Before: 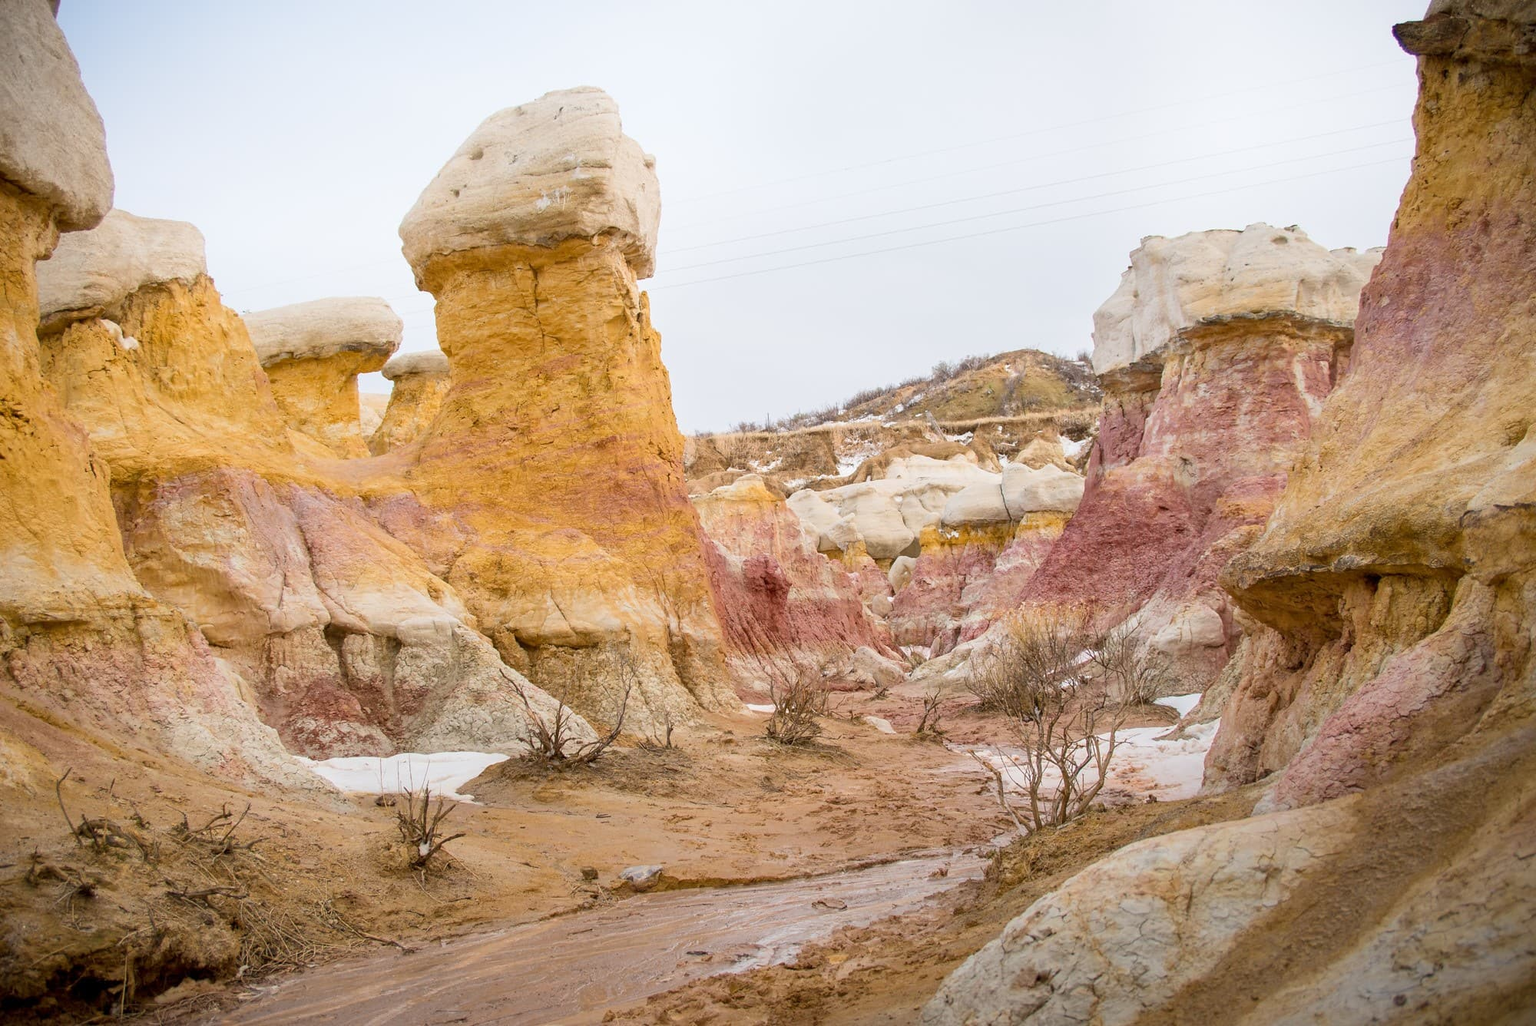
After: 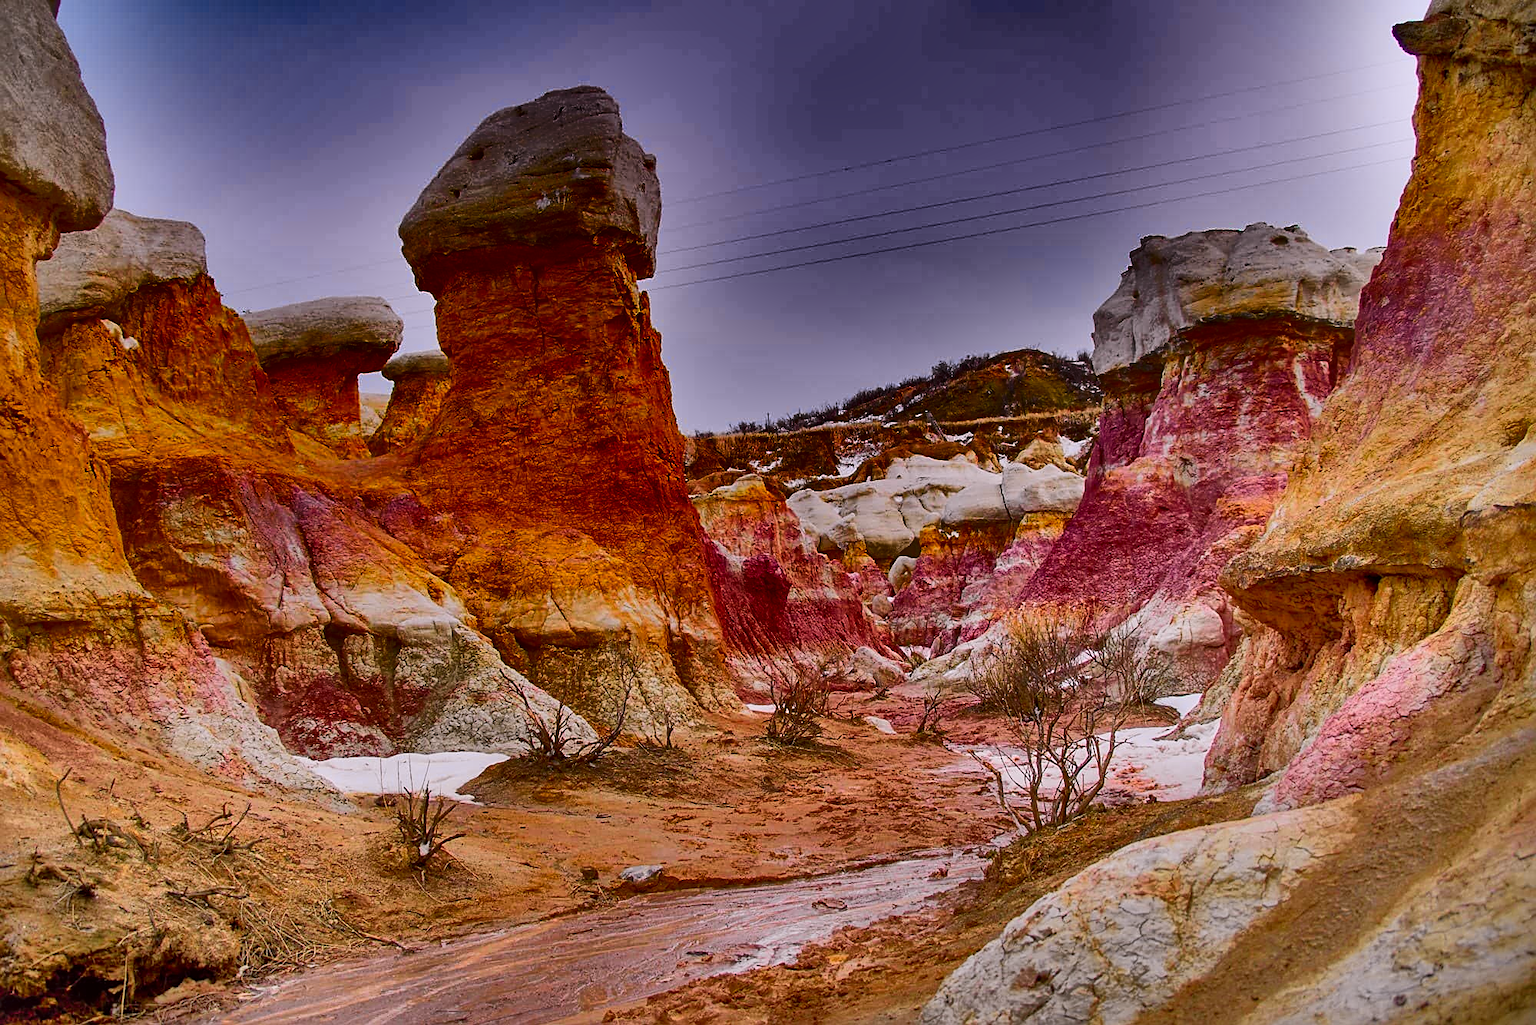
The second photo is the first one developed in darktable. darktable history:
crop: bottom 0.067%
exposure: exposure 0.124 EV, compensate highlight preservation false
local contrast: highlights 103%, shadows 100%, detail 119%, midtone range 0.2
shadows and highlights: radius 124.39, shadows 99.75, white point adjustment -3.05, highlights -99.43, soften with gaussian
color calibration: illuminant as shot in camera, x 0.358, y 0.373, temperature 4628.91 K, clip negative RGB from gamut false
tone curve: curves: ch0 [(0, 0.012) (0.144, 0.137) (0.326, 0.386) (0.489, 0.573) (0.656, 0.763) (0.849, 0.902) (1, 0.974)]; ch1 [(0, 0) (0.366, 0.367) (0.475, 0.453) (0.487, 0.501) (0.519, 0.527) (0.544, 0.579) (0.562, 0.619) (0.622, 0.694) (1, 1)]; ch2 [(0, 0) (0.333, 0.346) (0.375, 0.375) (0.424, 0.43) (0.476, 0.492) (0.502, 0.503) (0.533, 0.541) (0.572, 0.615) (0.605, 0.656) (0.641, 0.709) (1, 1)], color space Lab, independent channels, preserve colors none
sharpen: on, module defaults
